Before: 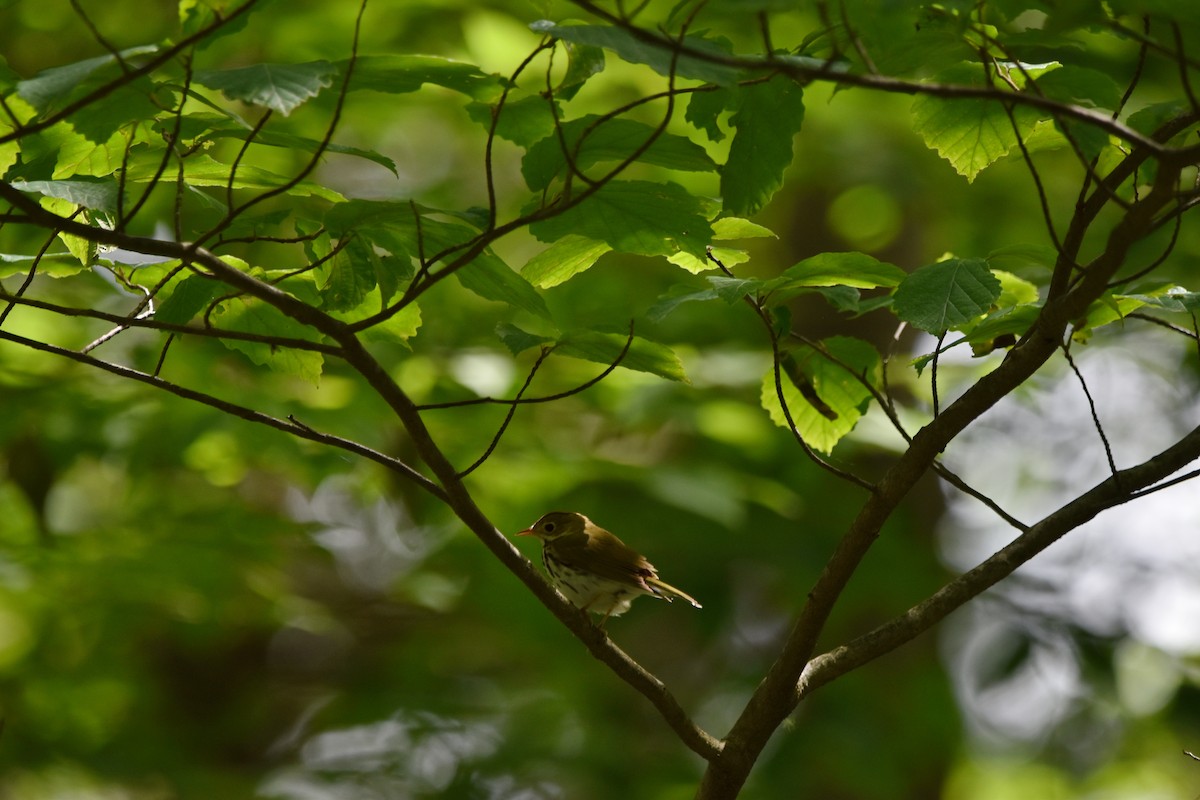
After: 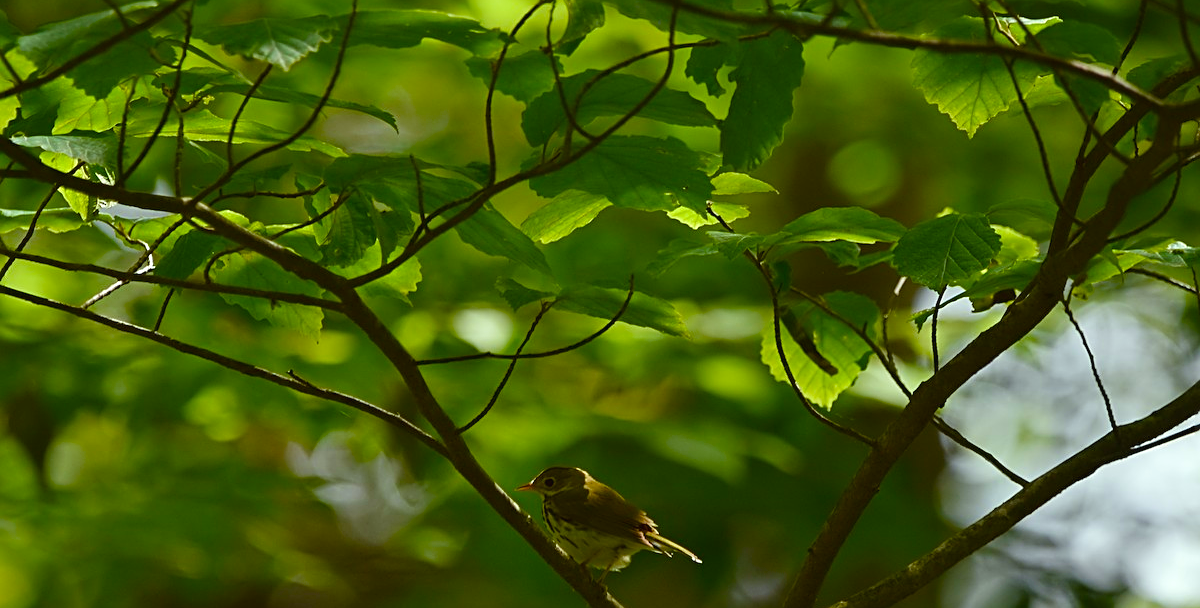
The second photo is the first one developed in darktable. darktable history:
sharpen: on, module defaults
color correction: highlights a* -6.57, highlights b* 0.793
velvia: on, module defaults
crop: top 5.732%, bottom 18.2%
color balance rgb: shadows lift › hue 87.59°, global offset › luminance 0.239%, linear chroma grading › global chroma 8.79%, perceptual saturation grading › global saturation 20%, perceptual saturation grading › highlights -25.33%, perceptual saturation grading › shadows 49.553%, global vibrance 9.181%
exposure: compensate highlight preservation false
